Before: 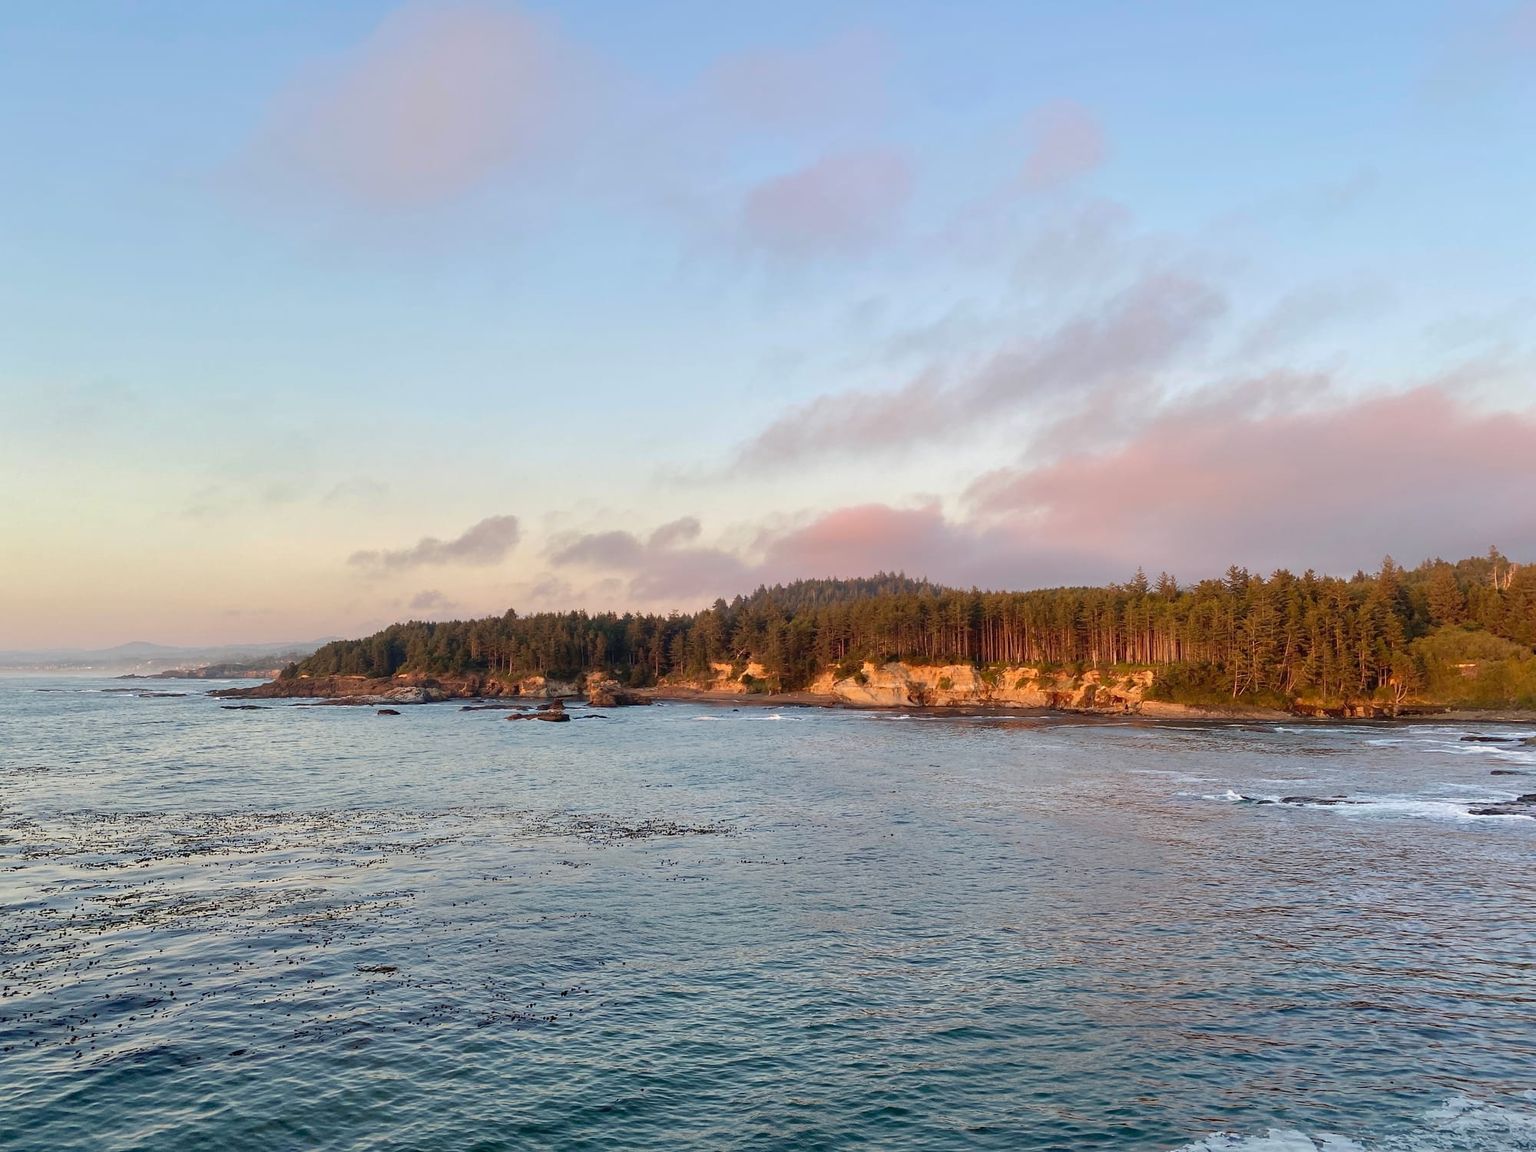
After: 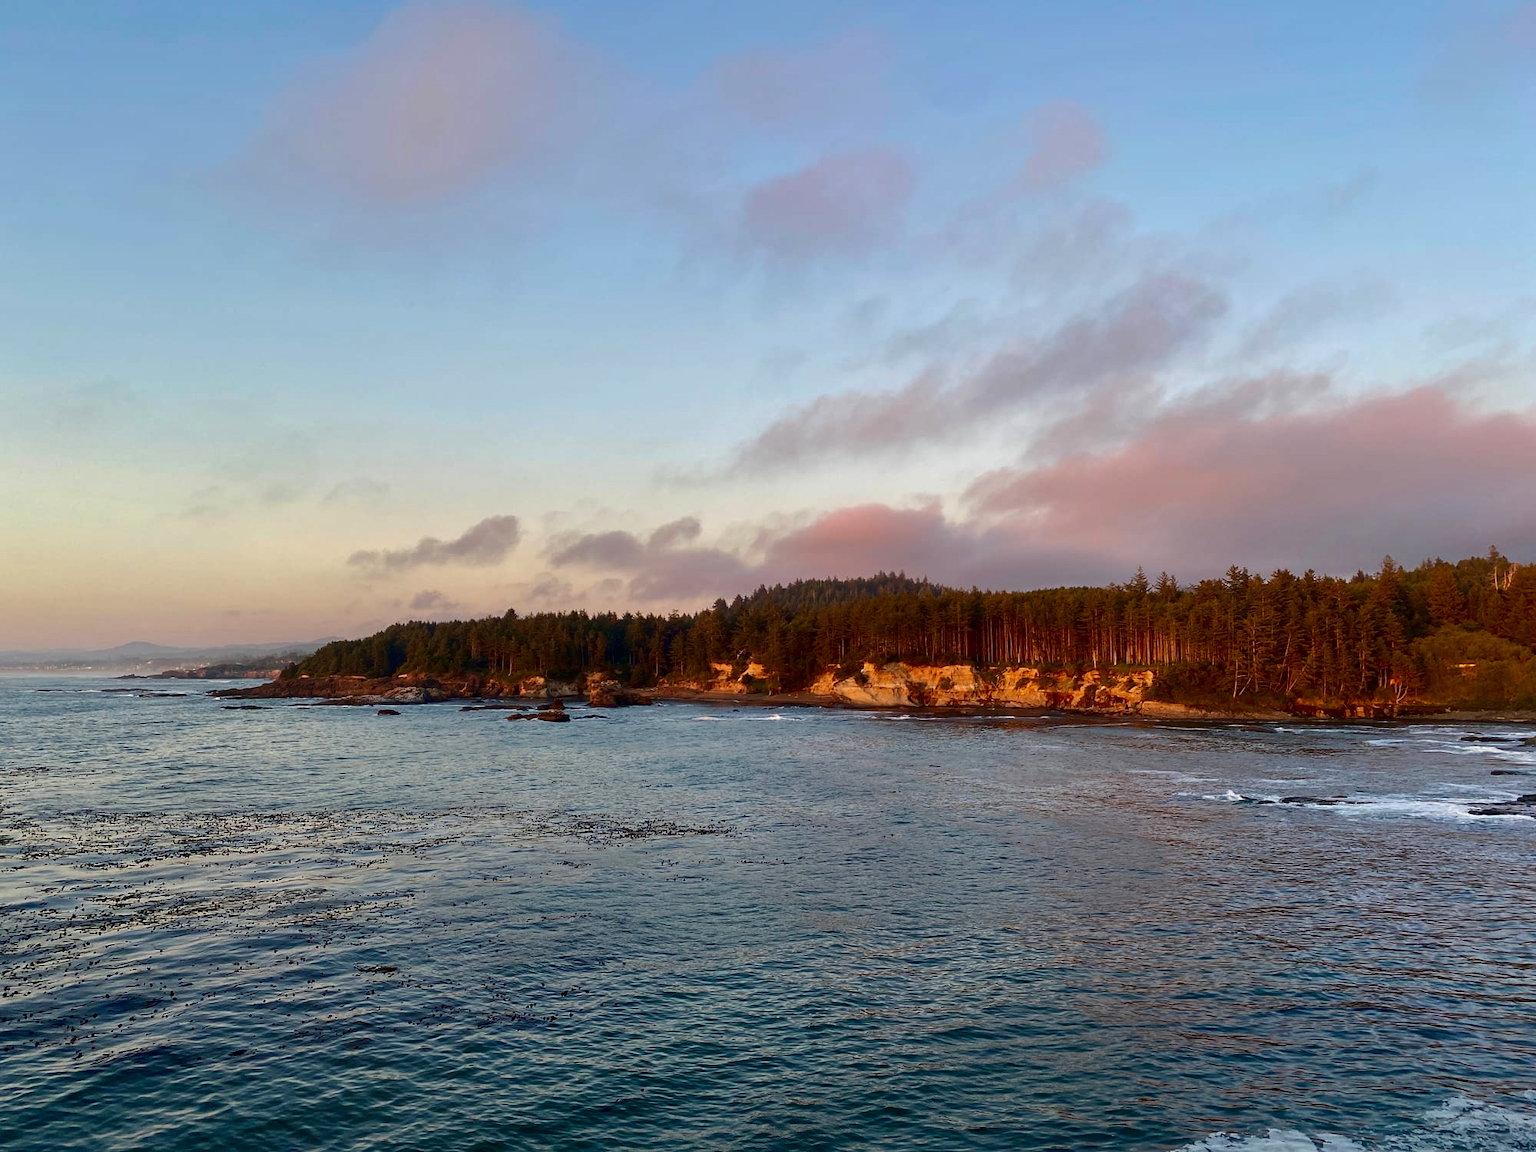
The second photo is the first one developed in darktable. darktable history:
contrast brightness saturation: contrast 0.105, brightness -0.275, saturation 0.142
